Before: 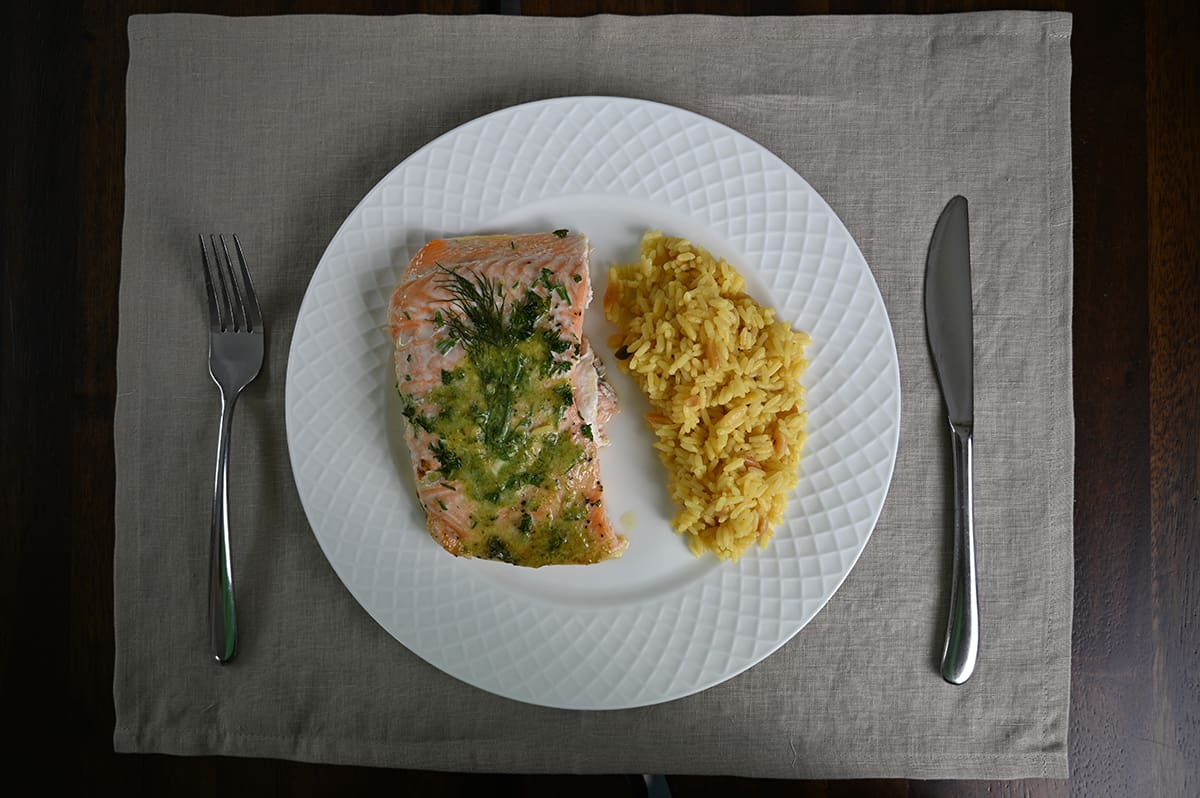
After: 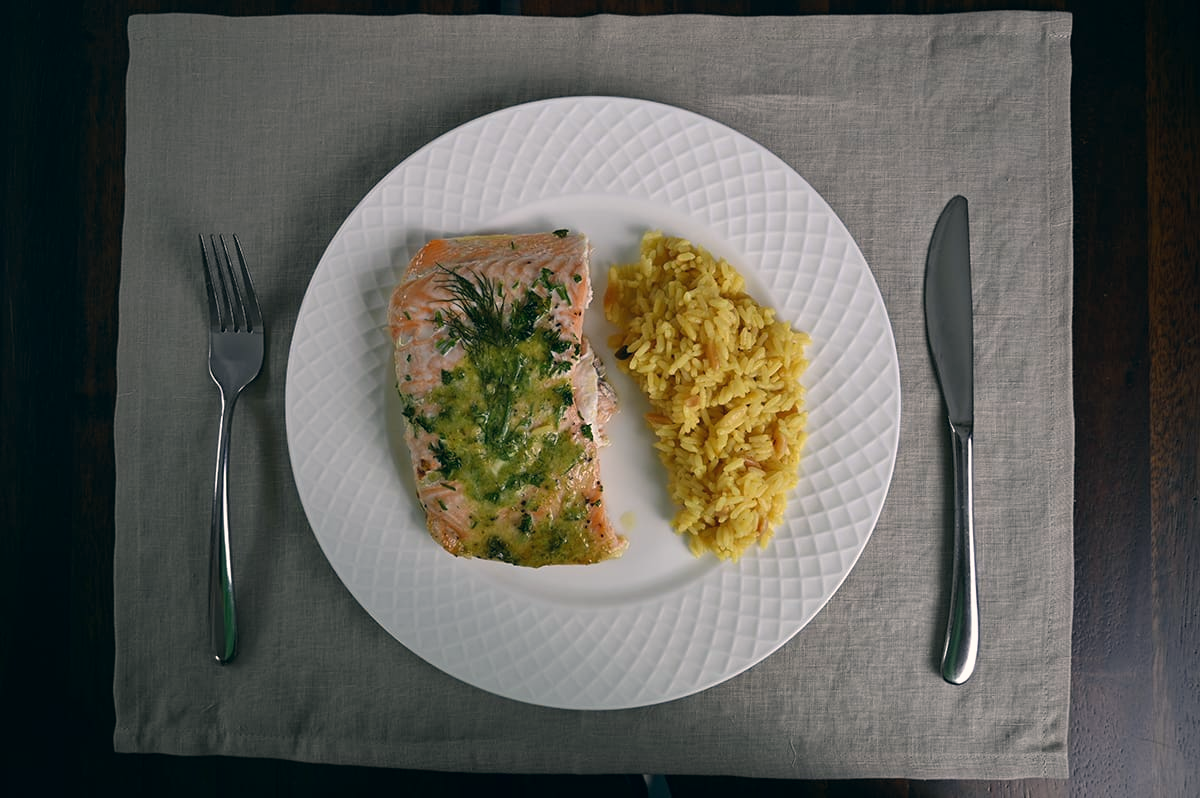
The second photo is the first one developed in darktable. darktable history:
color correction: highlights a* 5.38, highlights b* 5.28, shadows a* -4.89, shadows b* -5.02
